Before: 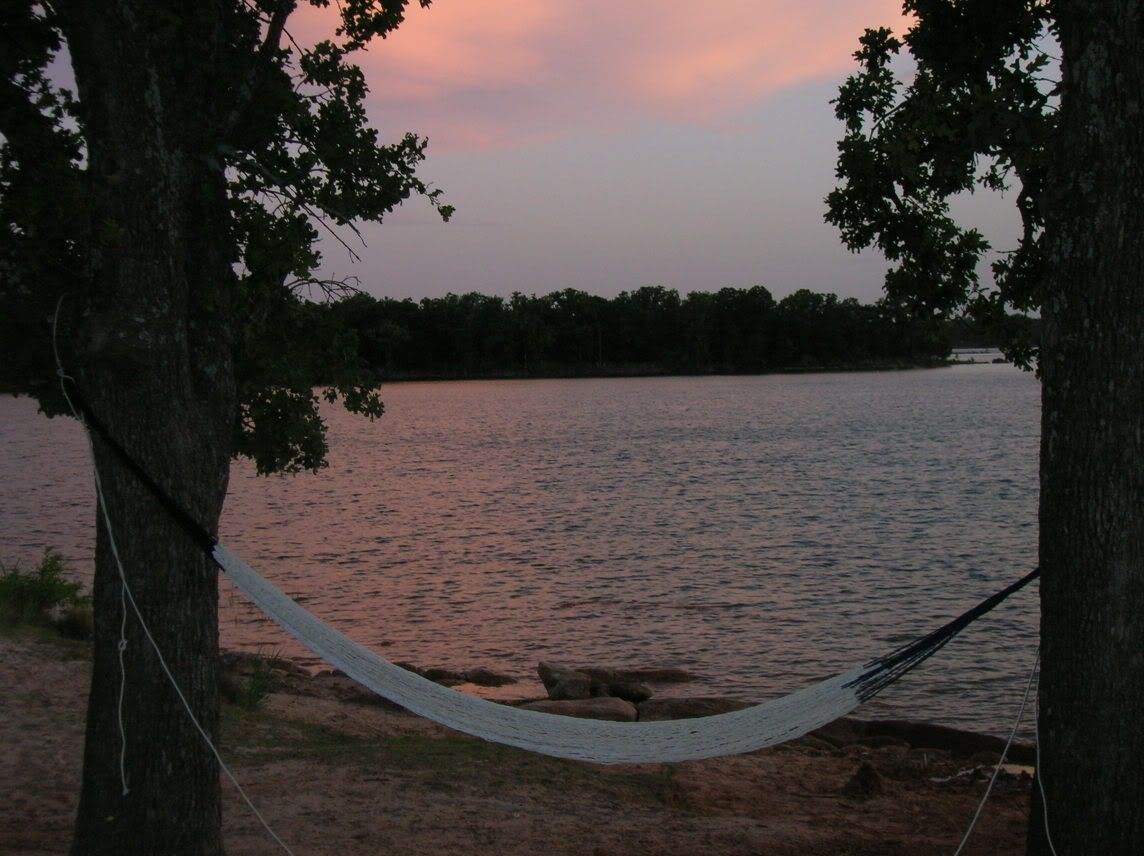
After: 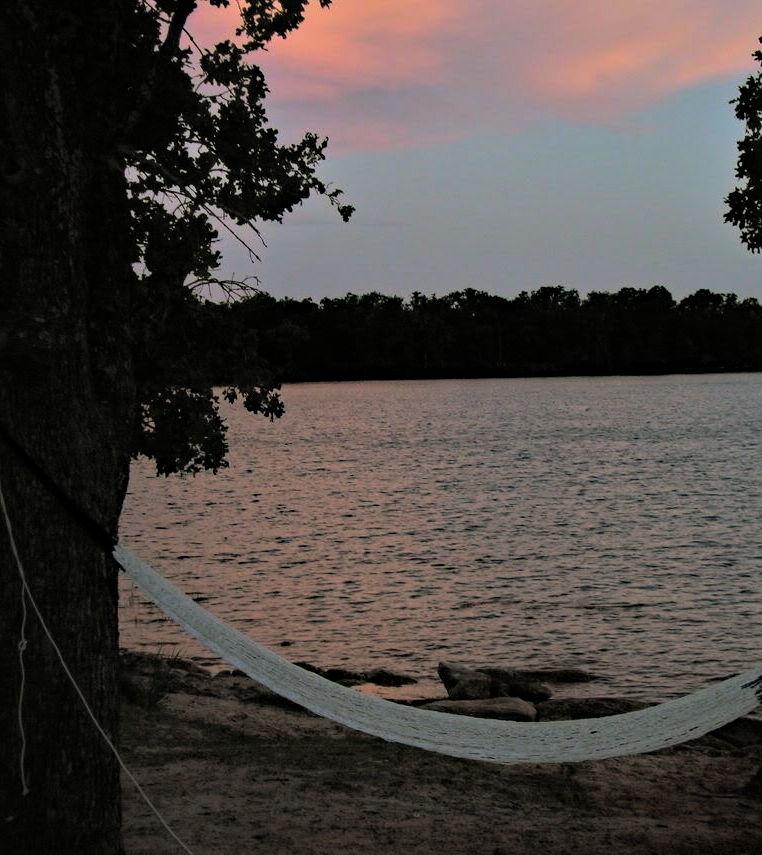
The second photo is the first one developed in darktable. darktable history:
color balance: output saturation 110%
tone equalizer: -7 EV 0.15 EV, -6 EV 0.6 EV, -5 EV 1.15 EV, -4 EV 1.33 EV, -3 EV 1.15 EV, -2 EV 0.6 EV, -1 EV 0.15 EV, mask exposure compensation -0.5 EV
split-toning: shadows › hue 46.8°, shadows › saturation 0.17, highlights › hue 316.8°, highlights › saturation 0.27, balance -51.82
haze removal: strength 0.4, distance 0.22, compatibility mode true, adaptive false
crop and rotate: left 8.786%, right 24.548%
exposure: black level correction 0, exposure -0.766 EV, compensate highlight preservation false
